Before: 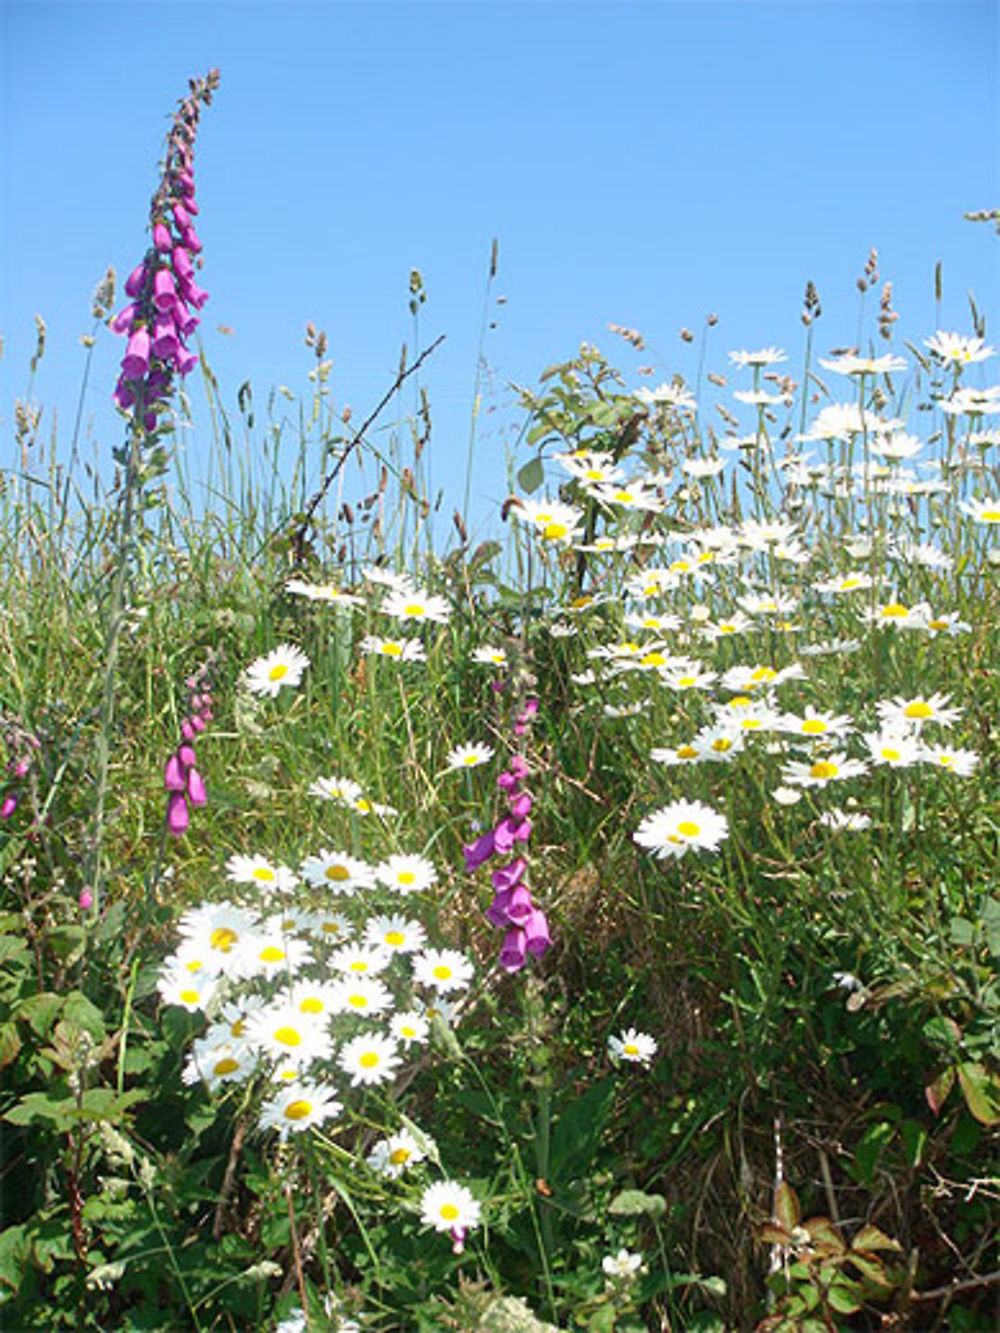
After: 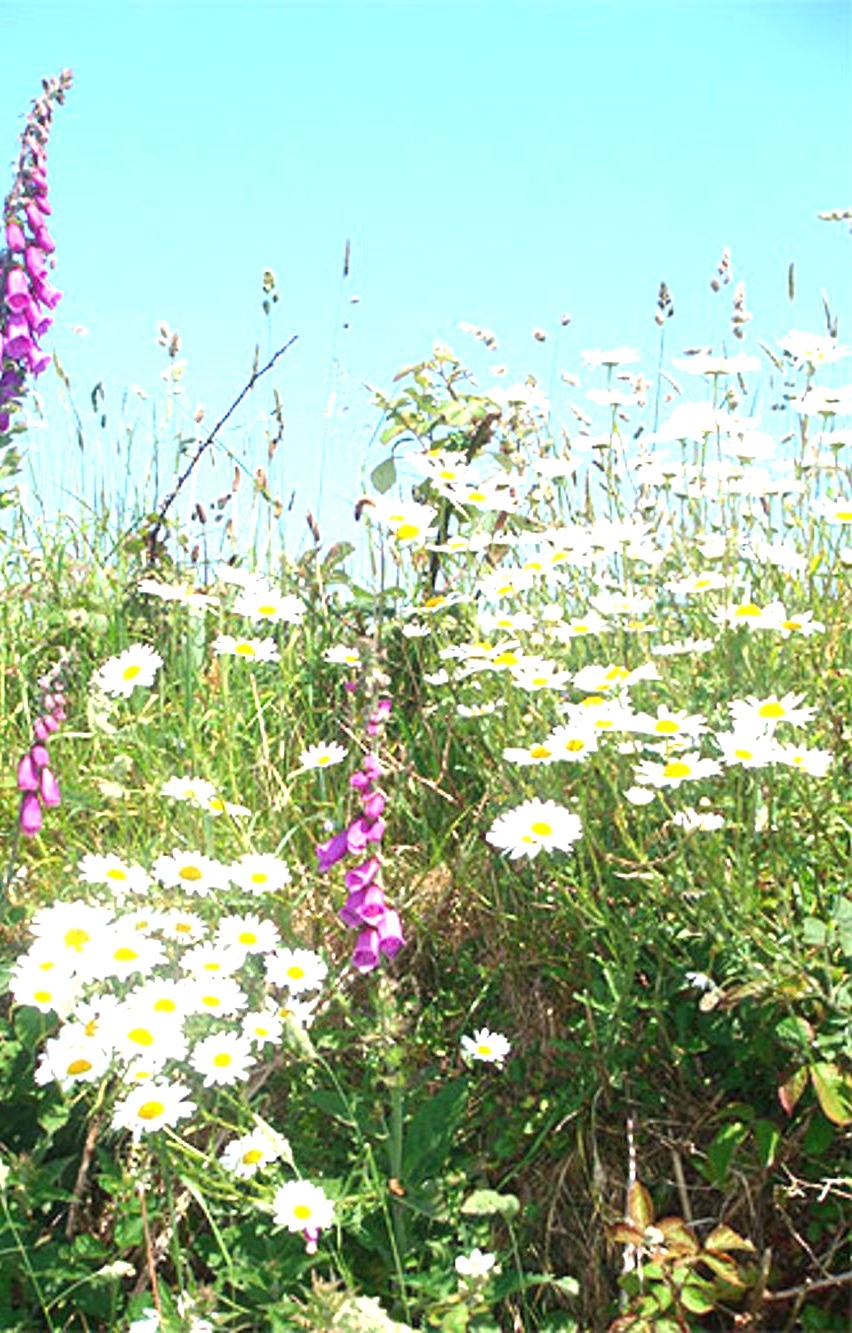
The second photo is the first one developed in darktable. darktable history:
crop and rotate: left 14.796%
exposure: exposure 1.09 EV, compensate exposure bias true, compensate highlight preservation false
